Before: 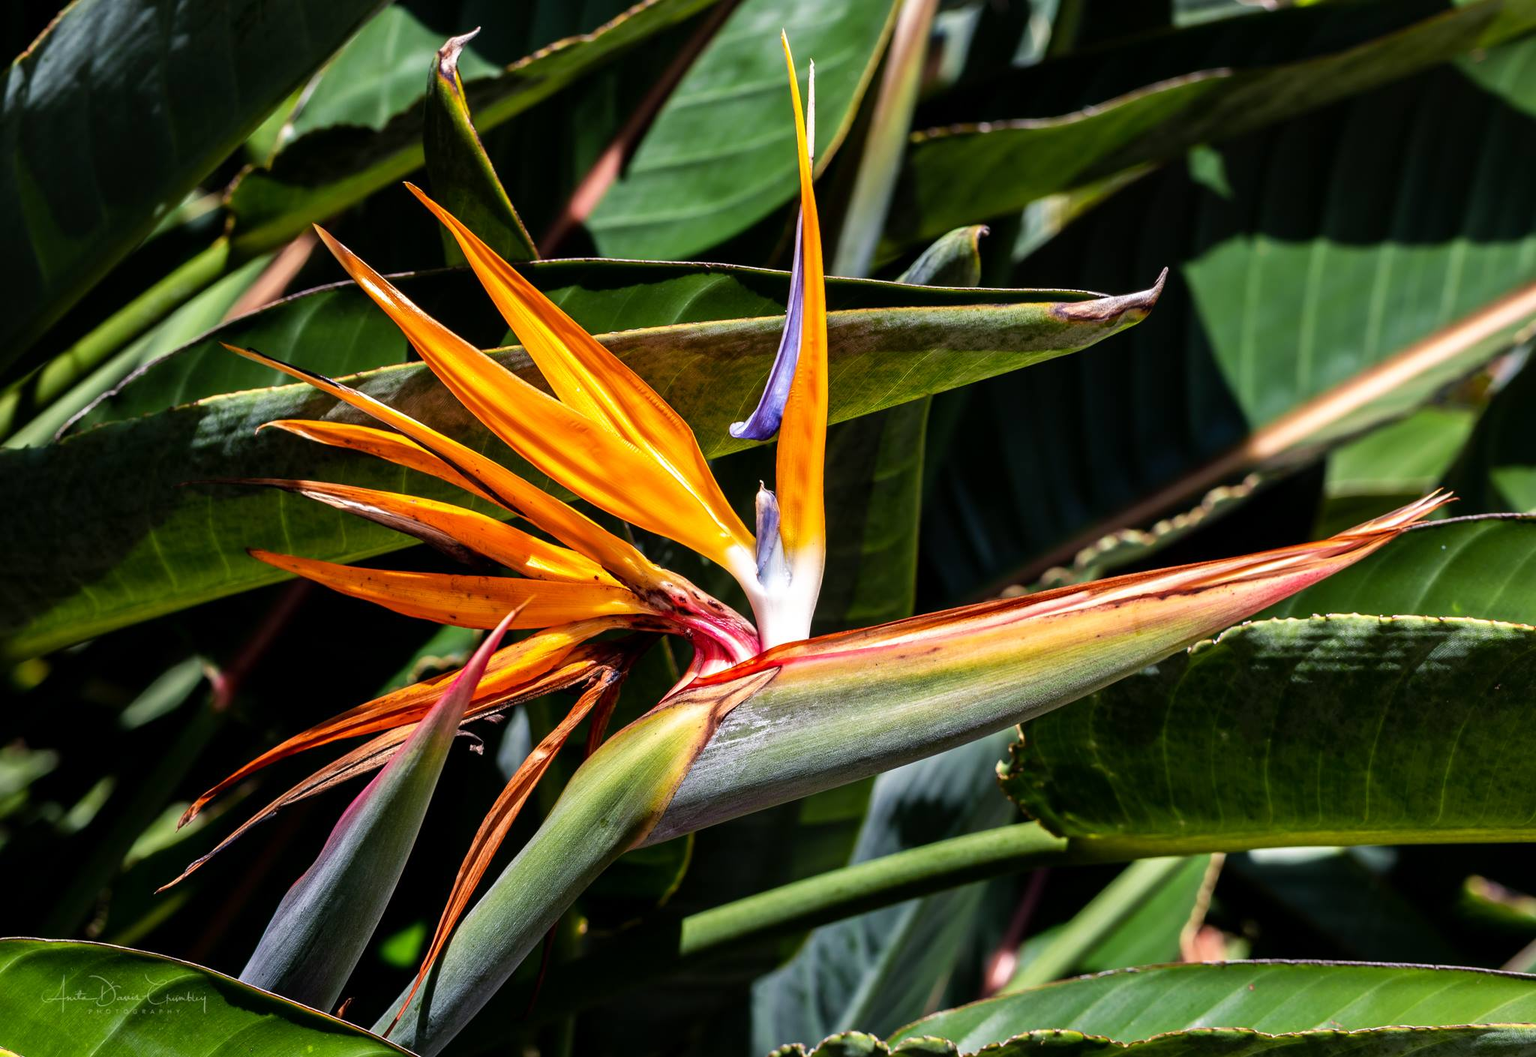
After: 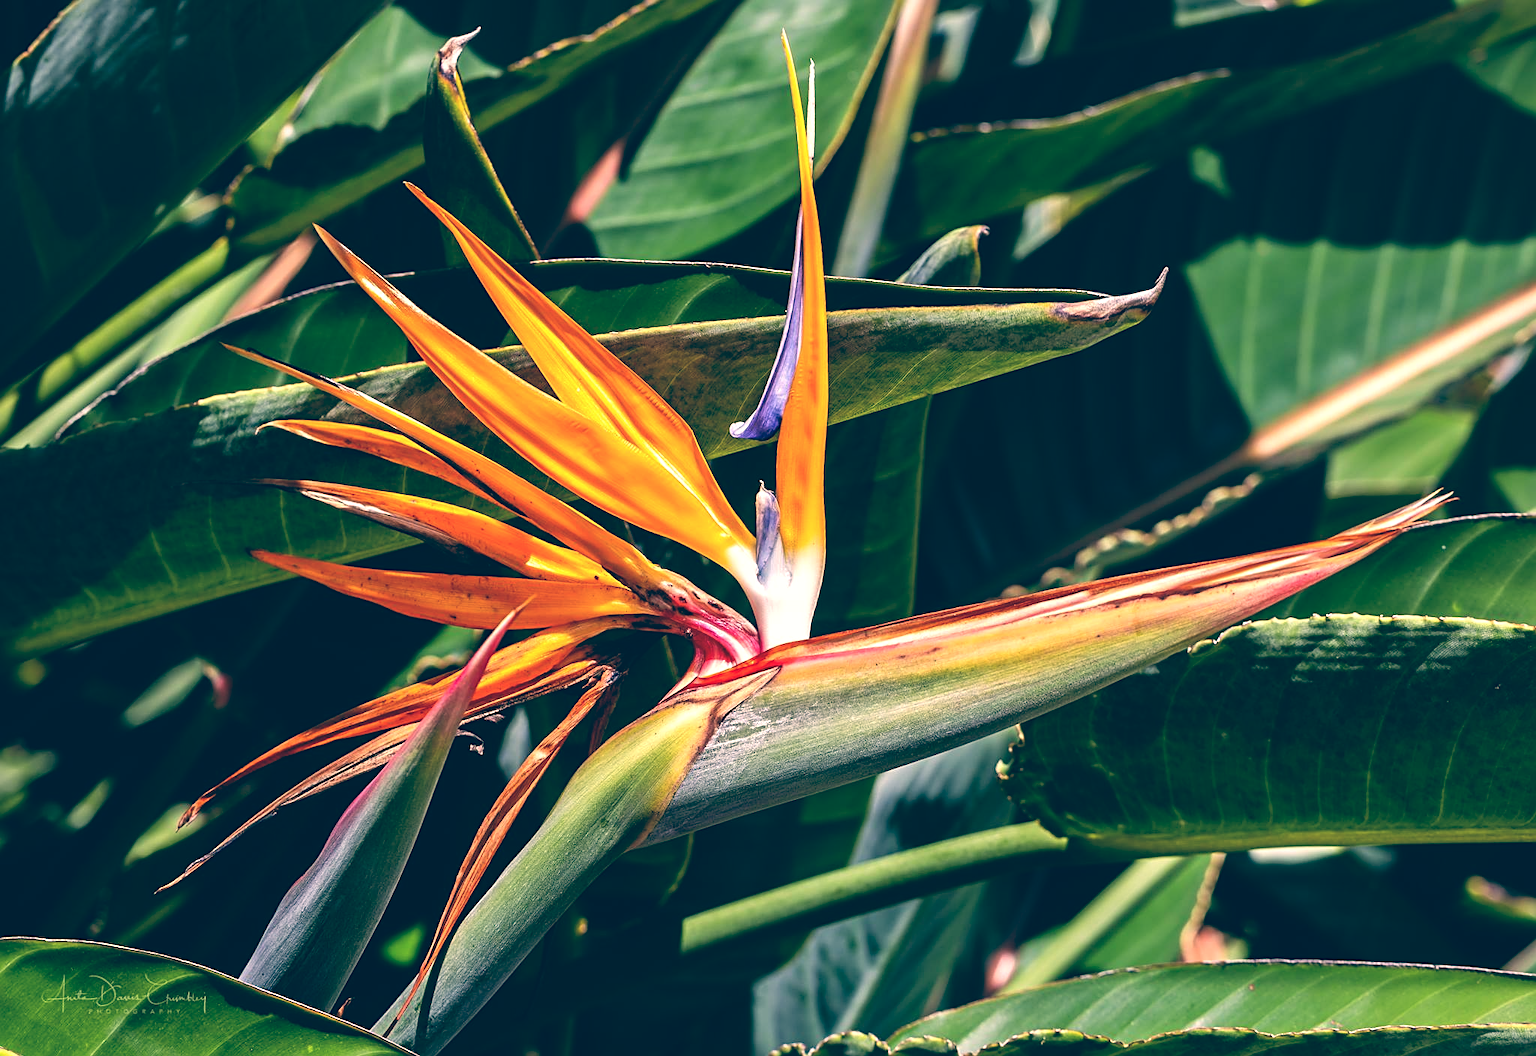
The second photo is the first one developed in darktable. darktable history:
color balance: lift [1.006, 0.985, 1.002, 1.015], gamma [1, 0.953, 1.008, 1.047], gain [1.076, 1.13, 1.004, 0.87]
sharpen: on, module defaults
exposure: exposure 0.128 EV, compensate highlight preservation false
